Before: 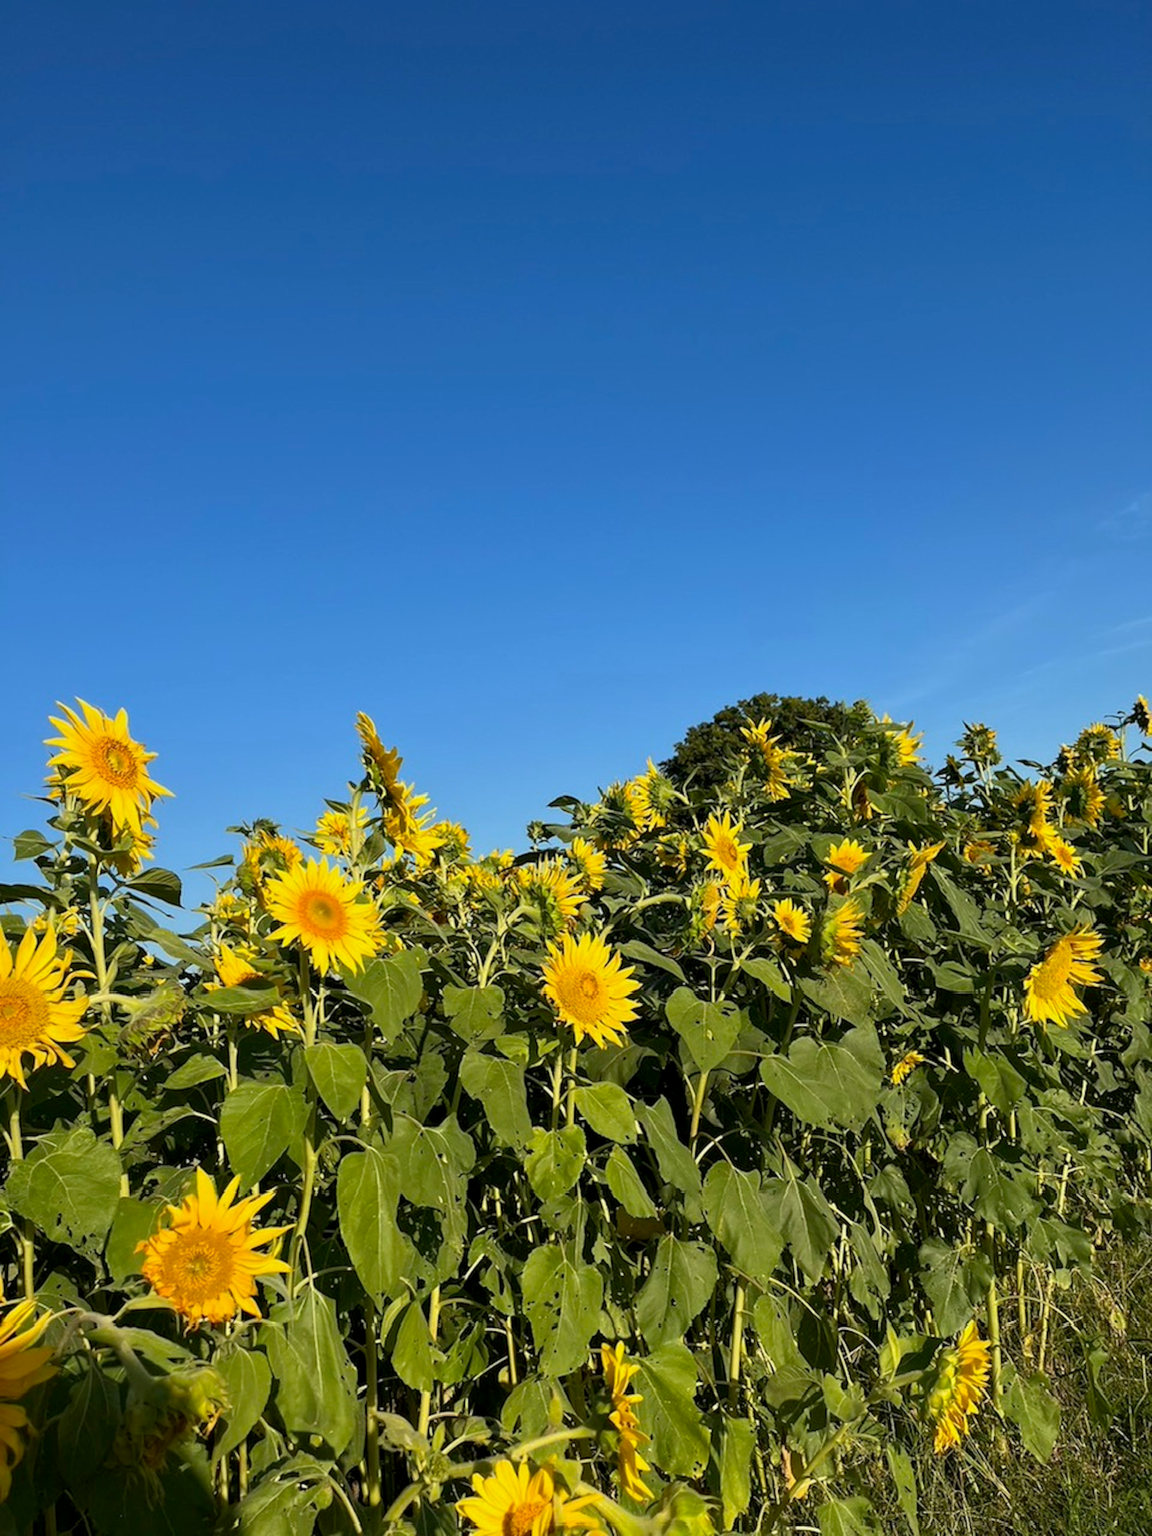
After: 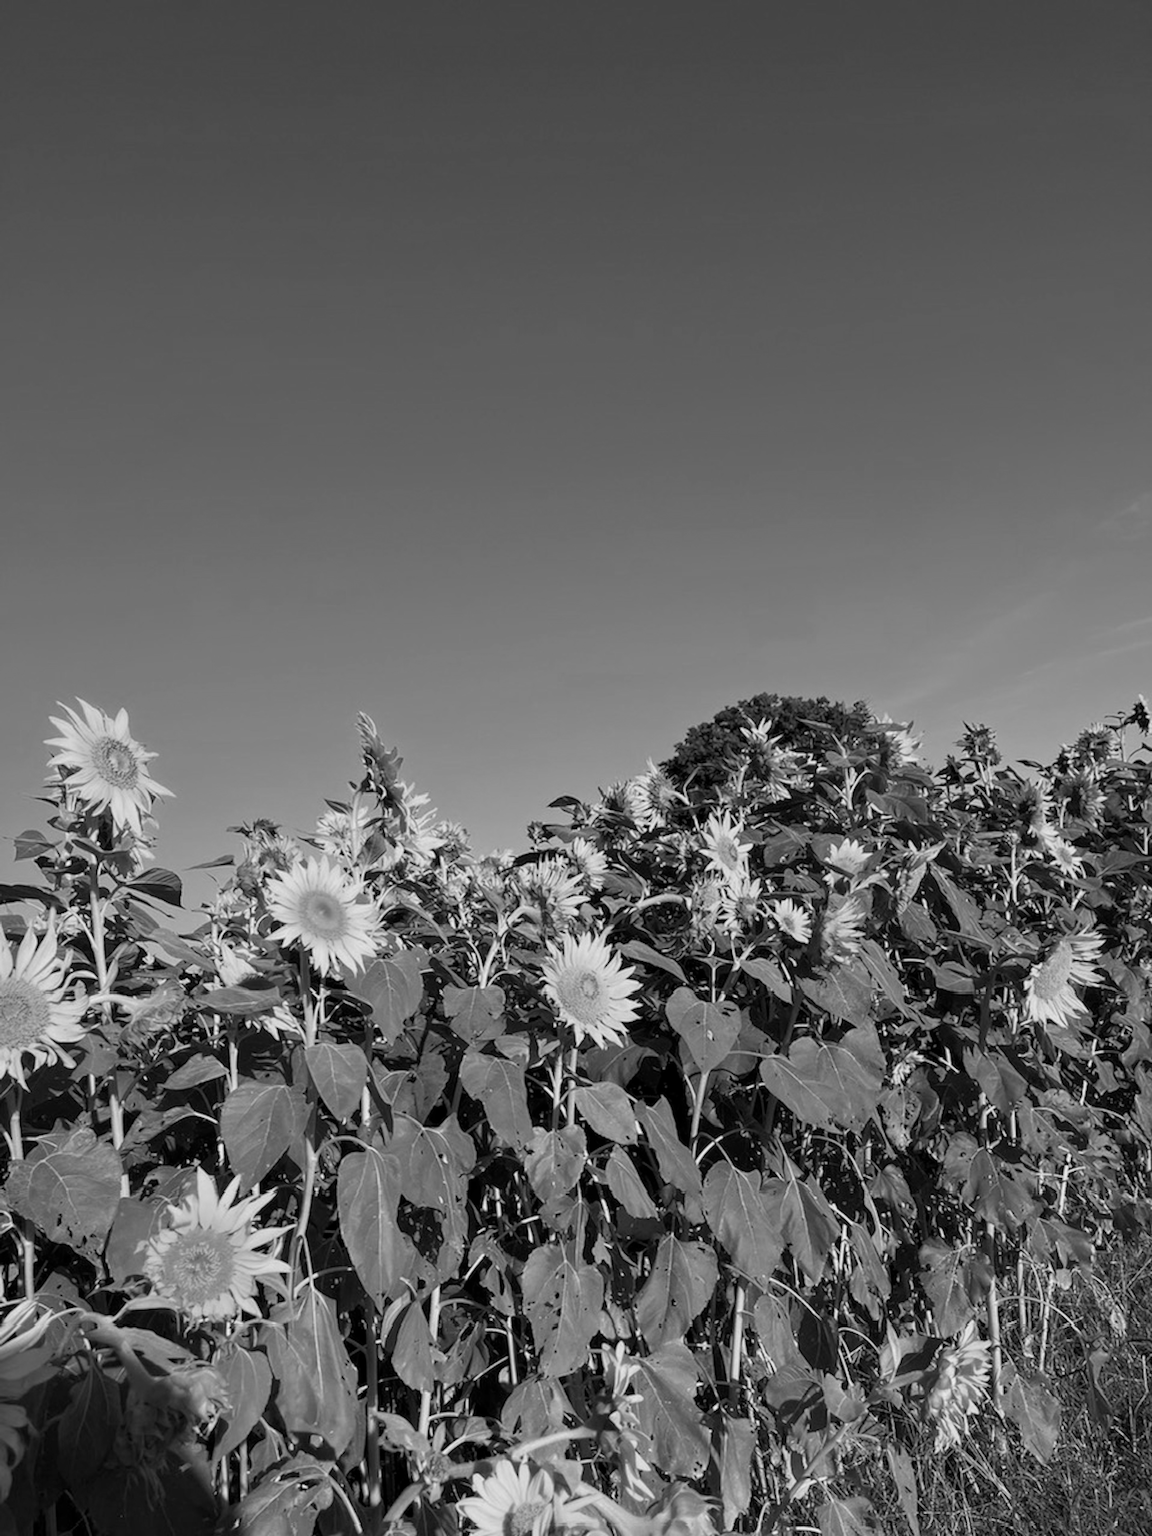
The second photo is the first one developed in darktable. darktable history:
monochrome: a -71.75, b 75.82
bloom: size 13.65%, threshold 98.39%, strength 4.82%
